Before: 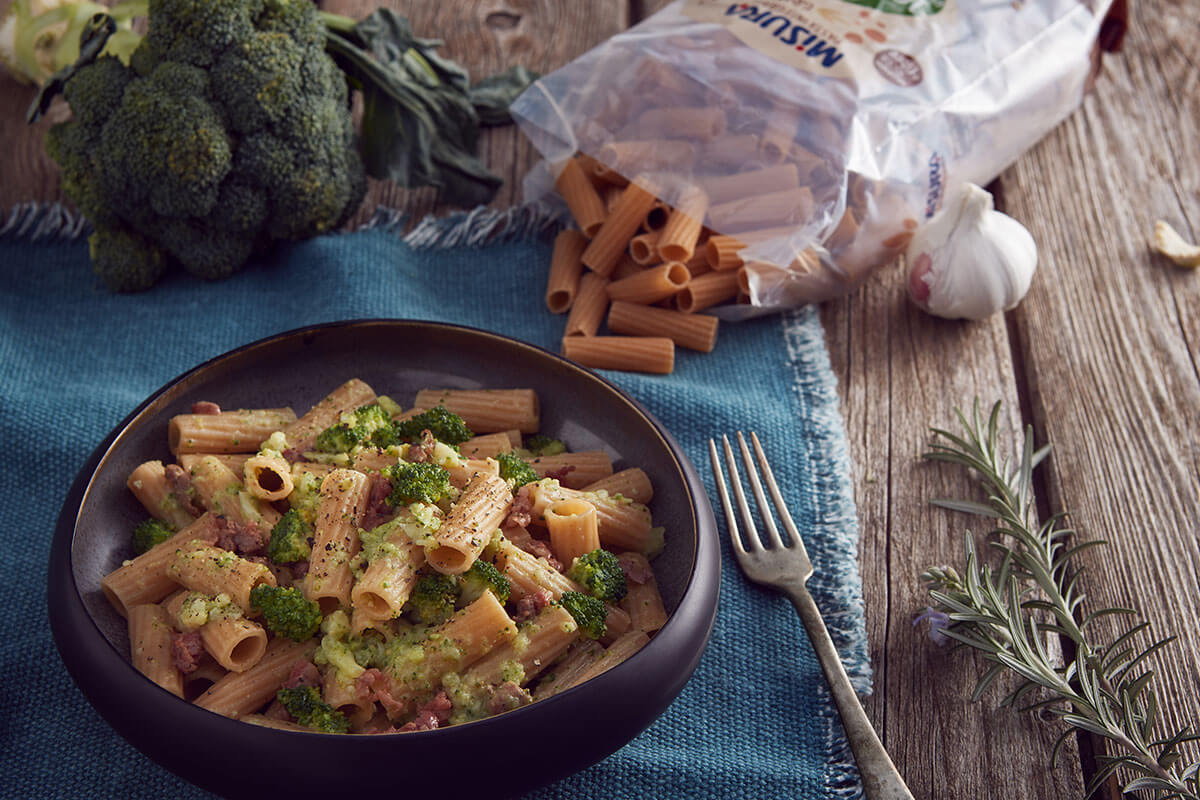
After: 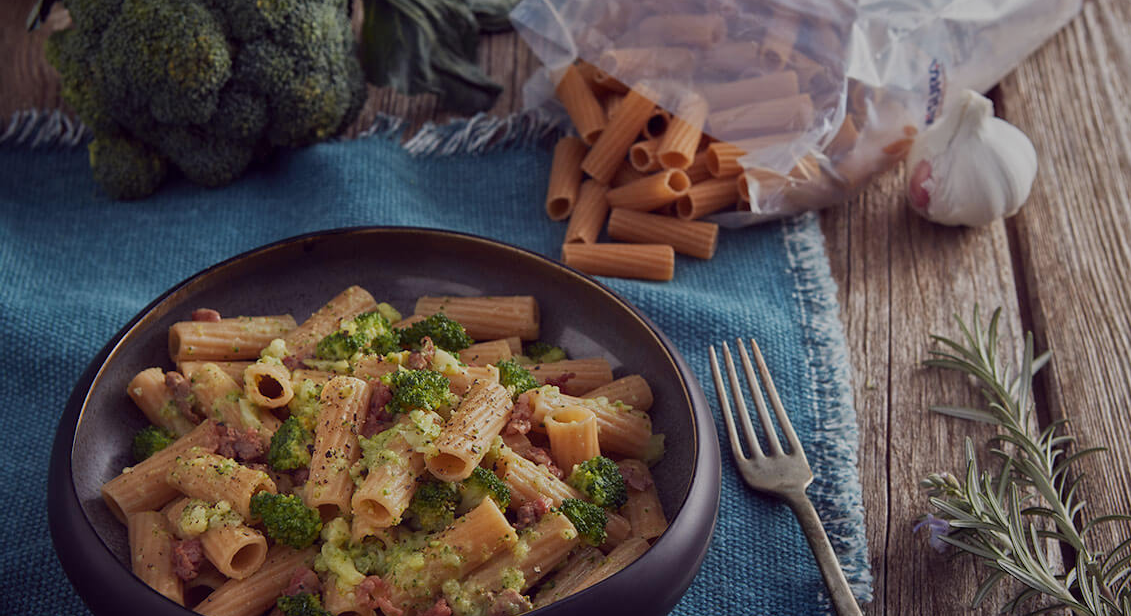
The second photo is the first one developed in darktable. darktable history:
crop and rotate: angle 0.03°, top 11.643%, right 5.651%, bottom 11.189%
tone equalizer: -8 EV -0.002 EV, -7 EV 0.005 EV, -6 EV -0.008 EV, -5 EV 0.007 EV, -4 EV -0.042 EV, -3 EV -0.233 EV, -2 EV -0.662 EV, -1 EV -0.983 EV, +0 EV -0.969 EV, smoothing diameter 2%, edges refinement/feathering 20, mask exposure compensation -1.57 EV, filter diffusion 5
